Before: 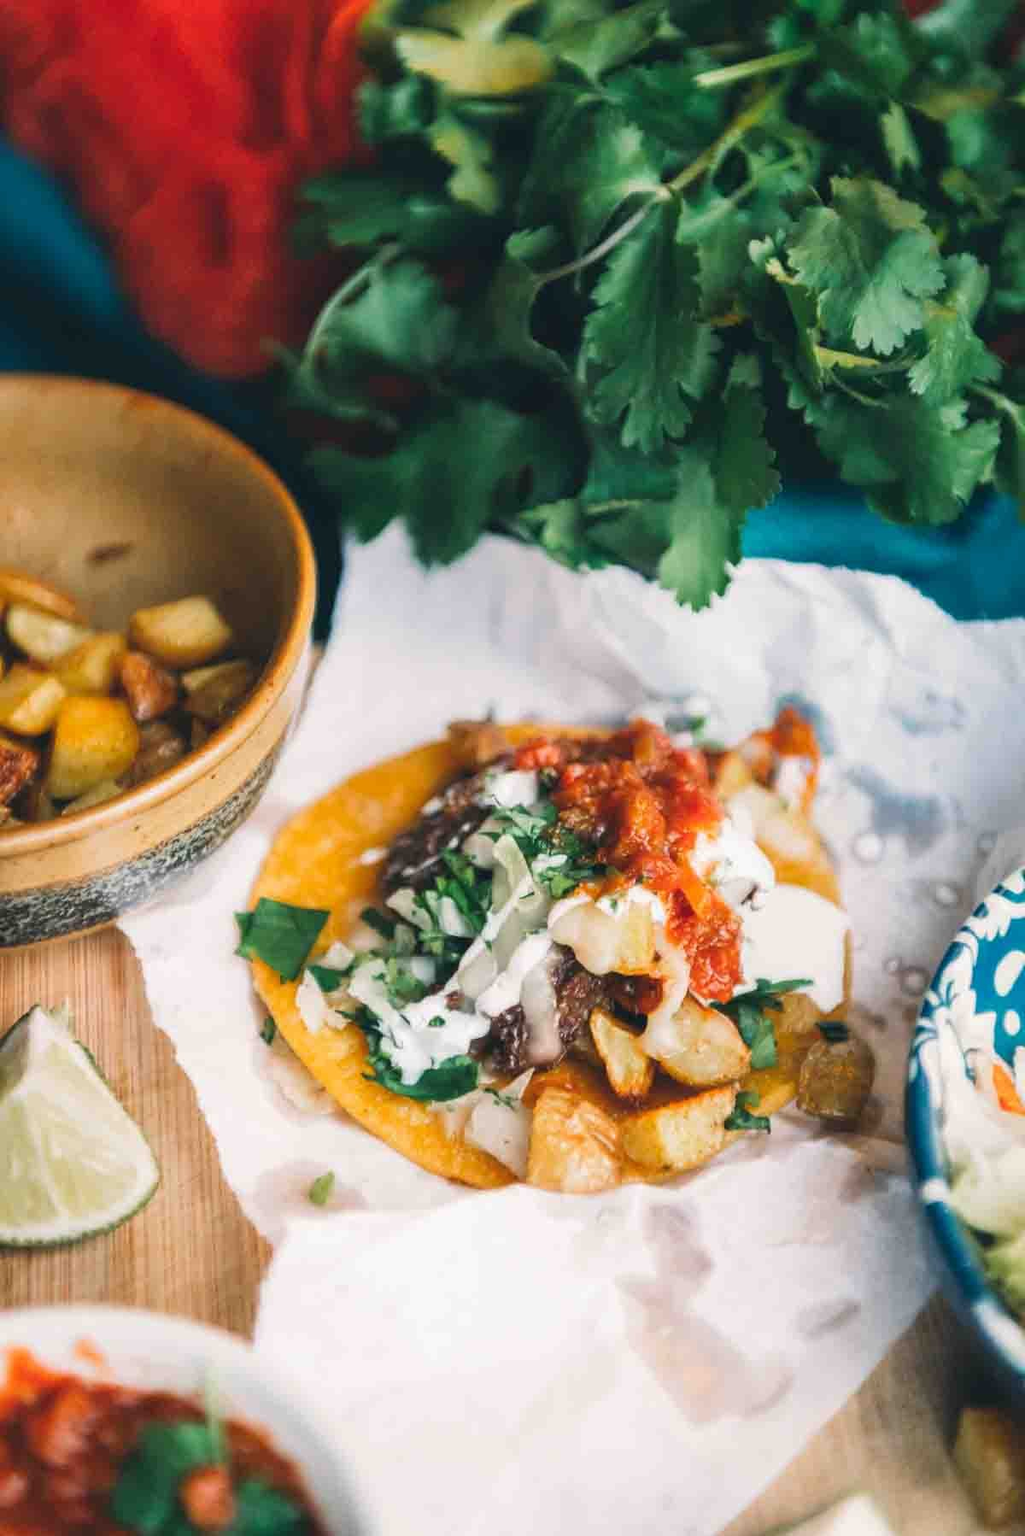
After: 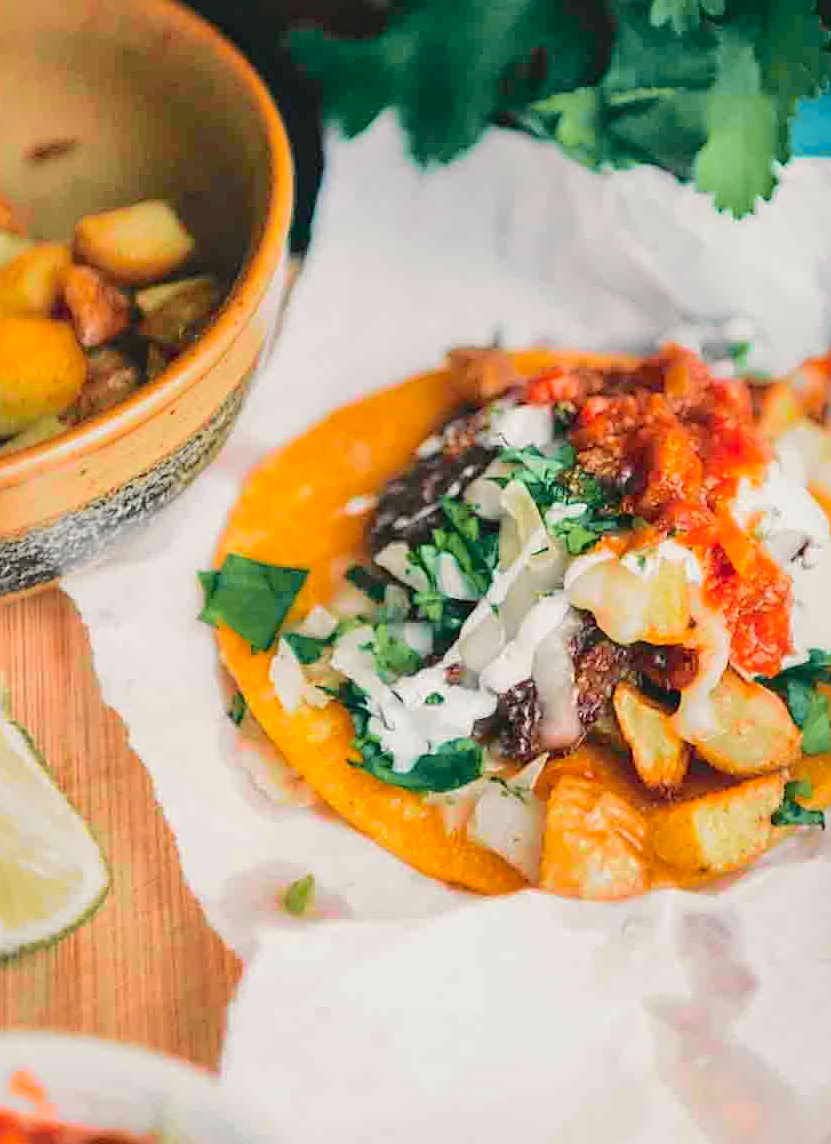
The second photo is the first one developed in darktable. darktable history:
sharpen: on, module defaults
shadows and highlights: on, module defaults
tone curve: curves: ch0 [(0.014, 0) (0.13, 0.09) (0.227, 0.211) (0.33, 0.395) (0.494, 0.615) (0.662, 0.76) (0.795, 0.846) (1, 0.969)]; ch1 [(0, 0) (0.366, 0.367) (0.447, 0.416) (0.473, 0.484) (0.504, 0.502) (0.525, 0.518) (0.564, 0.601) (0.634, 0.66) (0.746, 0.804) (1, 1)]; ch2 [(0, 0) (0.333, 0.346) (0.375, 0.375) (0.424, 0.43) (0.476, 0.498) (0.496, 0.505) (0.517, 0.522) (0.548, 0.548) (0.579, 0.618) (0.651, 0.674) (0.688, 0.728) (1, 1)], color space Lab, independent channels, preserve colors none
crop: left 6.488%, top 27.668%, right 24.183%, bottom 8.656%
